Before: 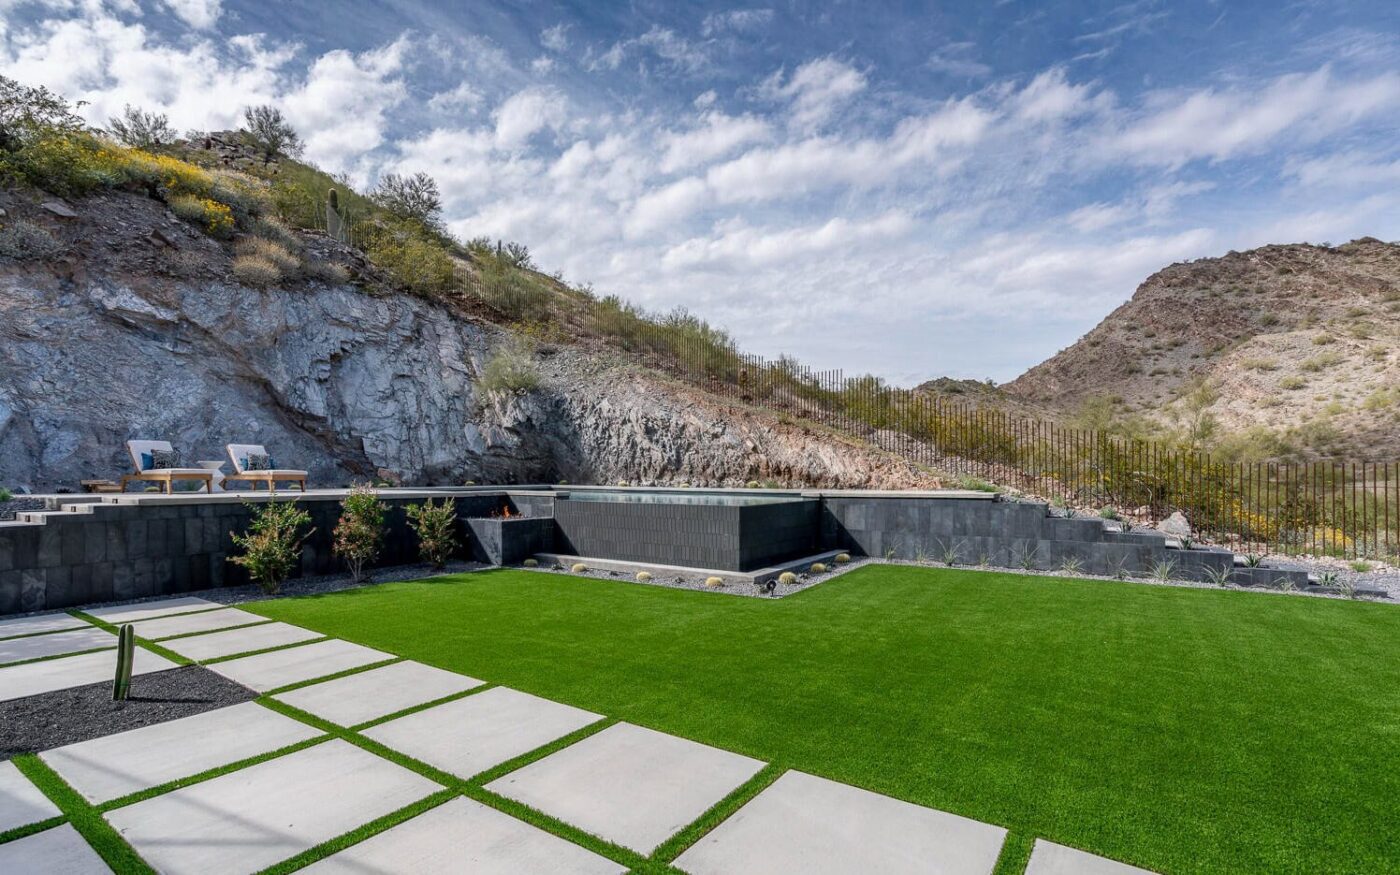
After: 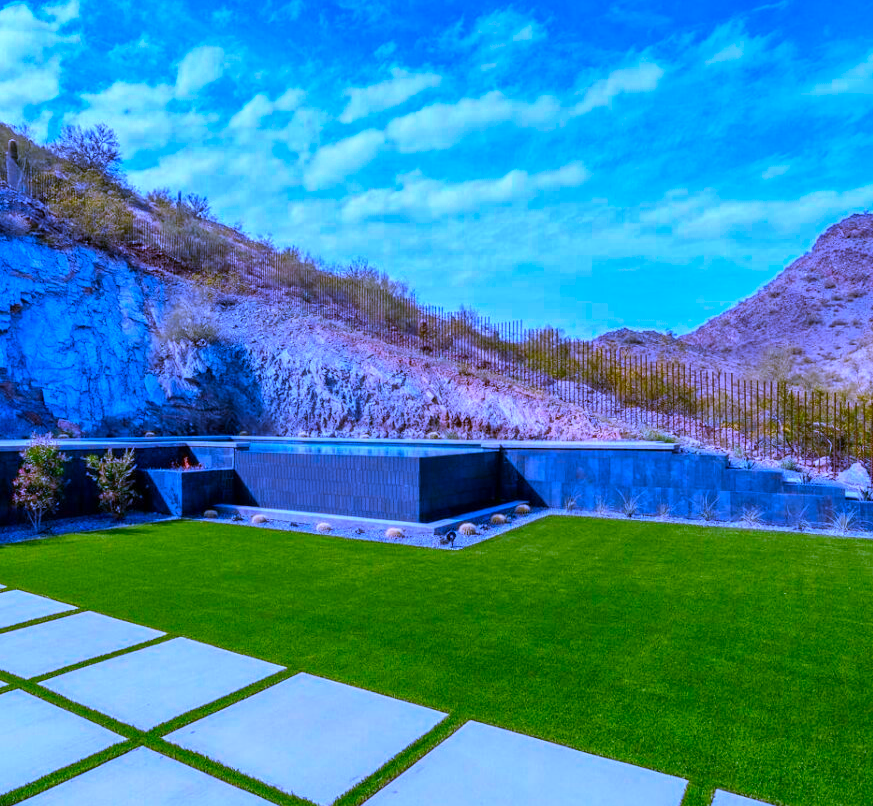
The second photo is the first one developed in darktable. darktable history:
crop and rotate: left 22.918%, top 5.629%, right 14.711%, bottom 2.247%
color contrast: green-magenta contrast 1.55, blue-yellow contrast 1.83
white balance: red 0.98, blue 1.61
